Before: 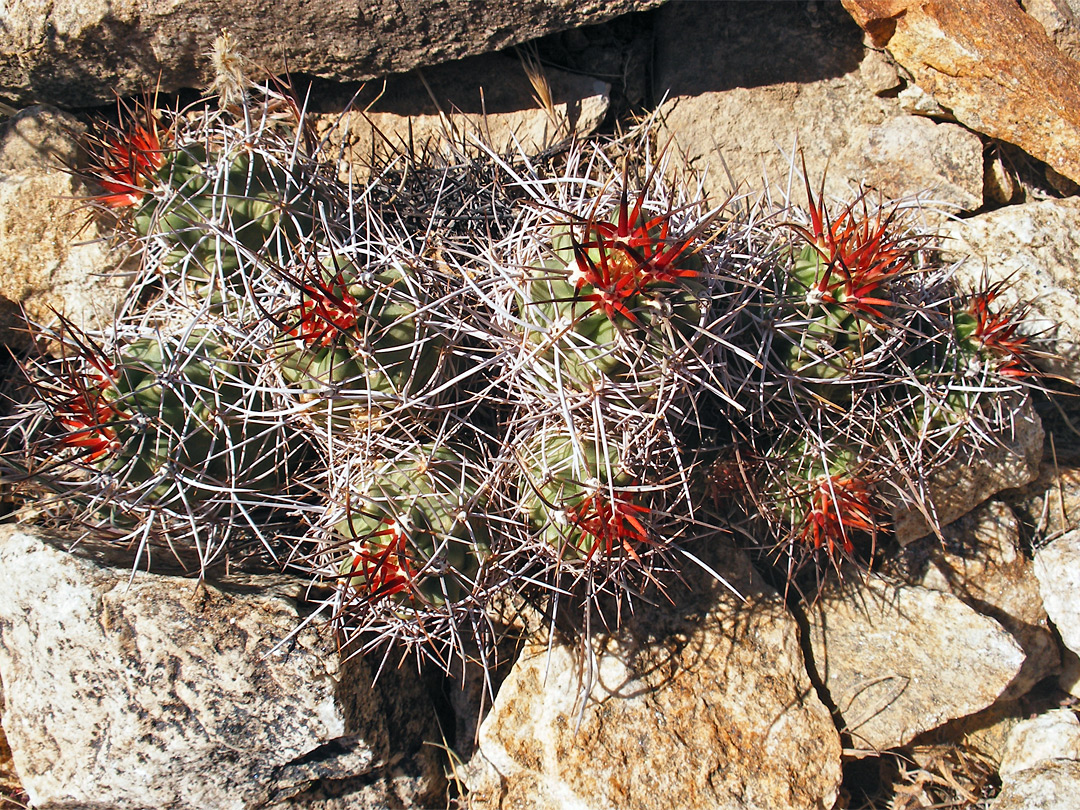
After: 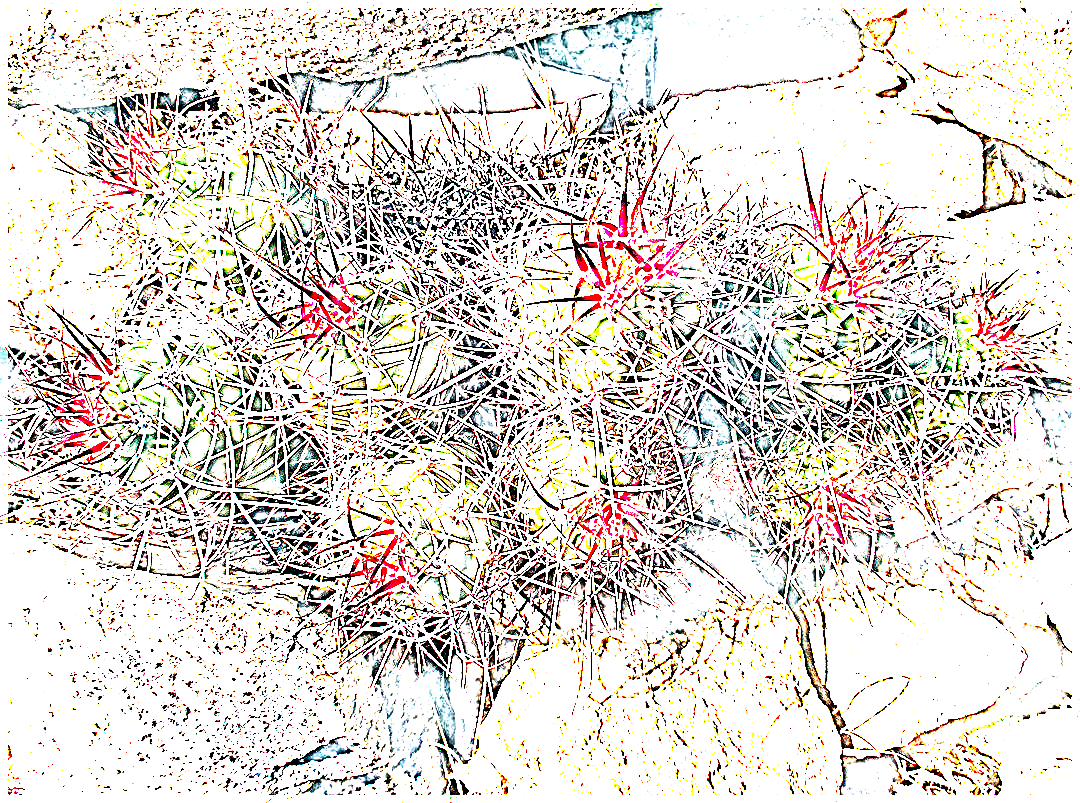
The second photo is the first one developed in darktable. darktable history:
crop: bottom 0.064%
sharpen: radius 3.183, amount 1.722
exposure: exposure 7.98 EV, compensate highlight preservation false
tone equalizer: -8 EV -0.392 EV, -7 EV -0.394 EV, -6 EV -0.34 EV, -5 EV -0.199 EV, -3 EV 0.228 EV, -2 EV 0.352 EV, -1 EV 0.407 EV, +0 EV 0.411 EV, smoothing diameter 24.83%, edges refinement/feathering 9.38, preserve details guided filter
